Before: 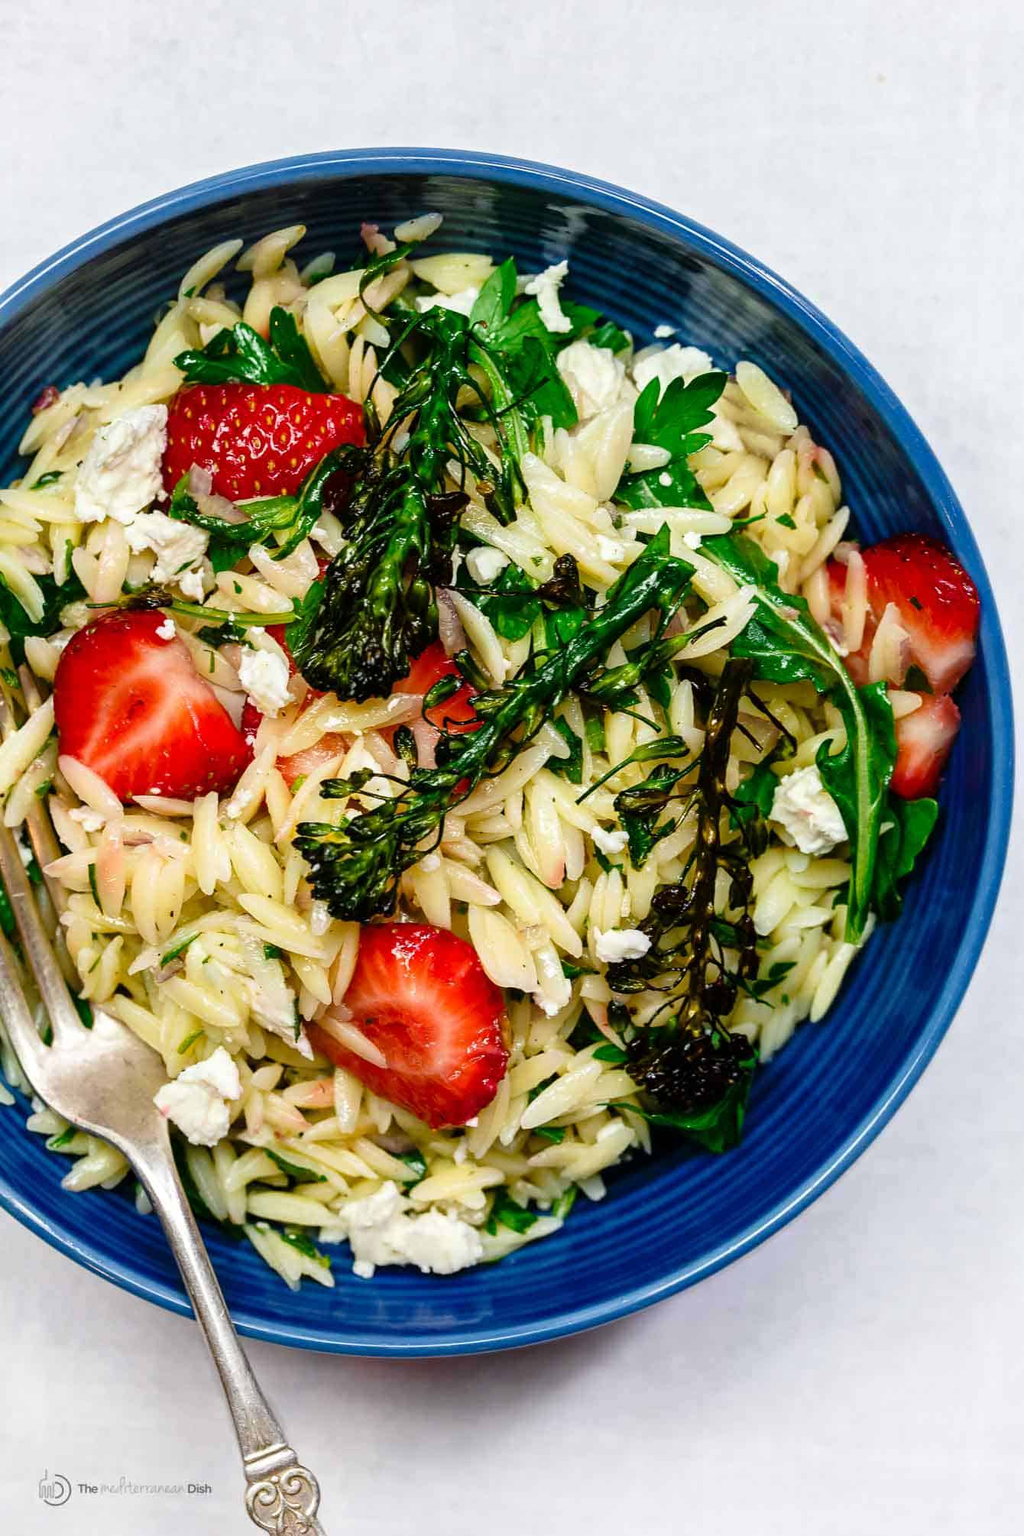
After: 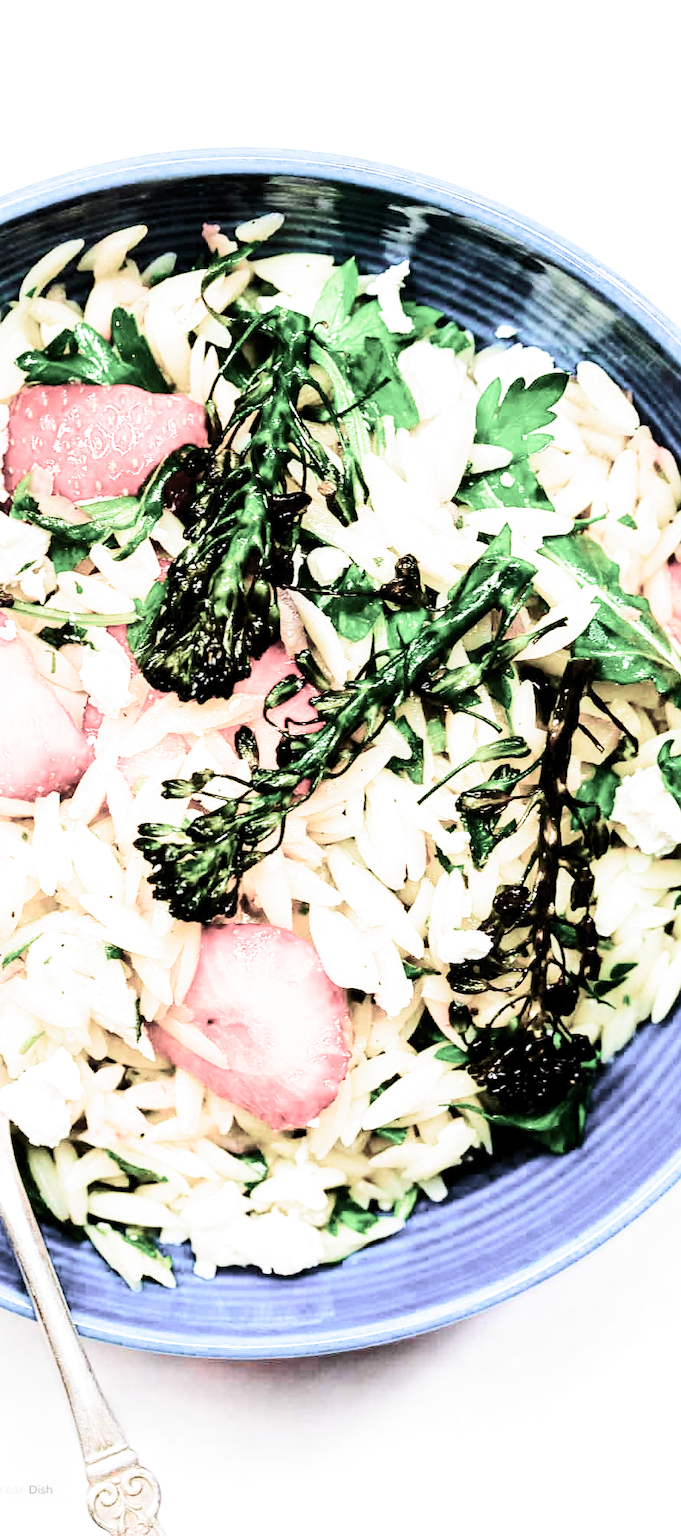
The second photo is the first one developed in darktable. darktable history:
crop and rotate: left 15.577%, right 17.811%
filmic rgb: black relative exposure -5.05 EV, white relative exposure 3.55 EV, threshold 3.01 EV, hardness 3.16, contrast 1.192, highlights saturation mix -29.71%, color science v5 (2021), contrast in shadows safe, contrast in highlights safe, enable highlight reconstruction true
contrast brightness saturation: contrast 0.269, brightness 0.024, saturation 0.884
exposure: black level correction 0, exposure 1.589 EV, compensate highlight preservation false
